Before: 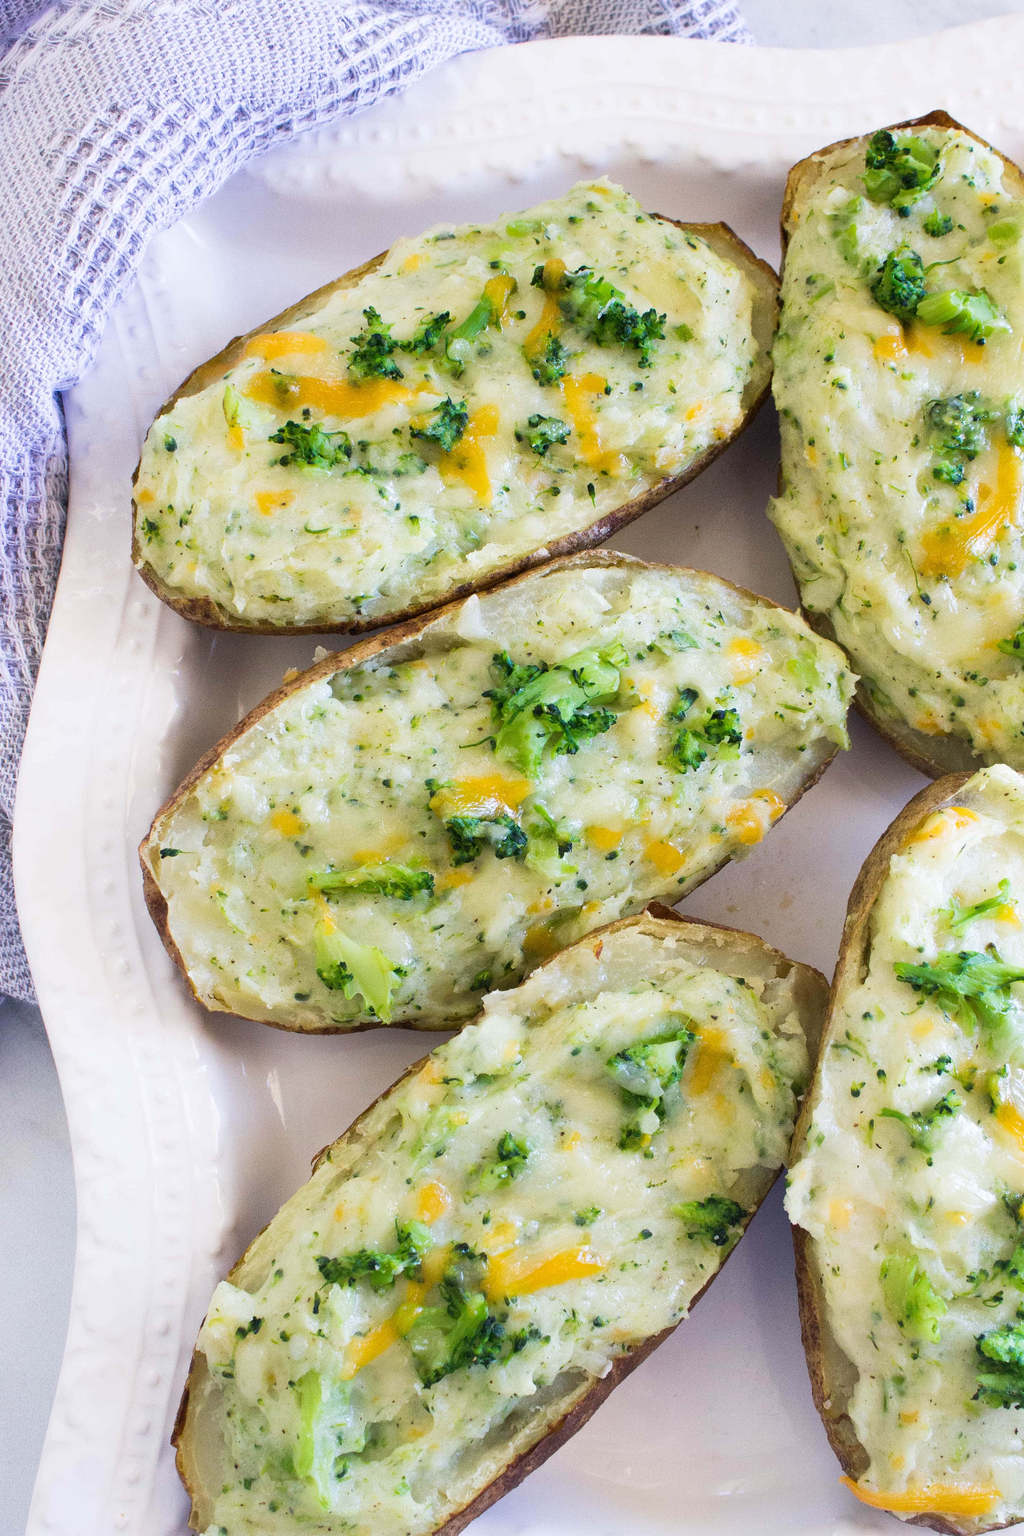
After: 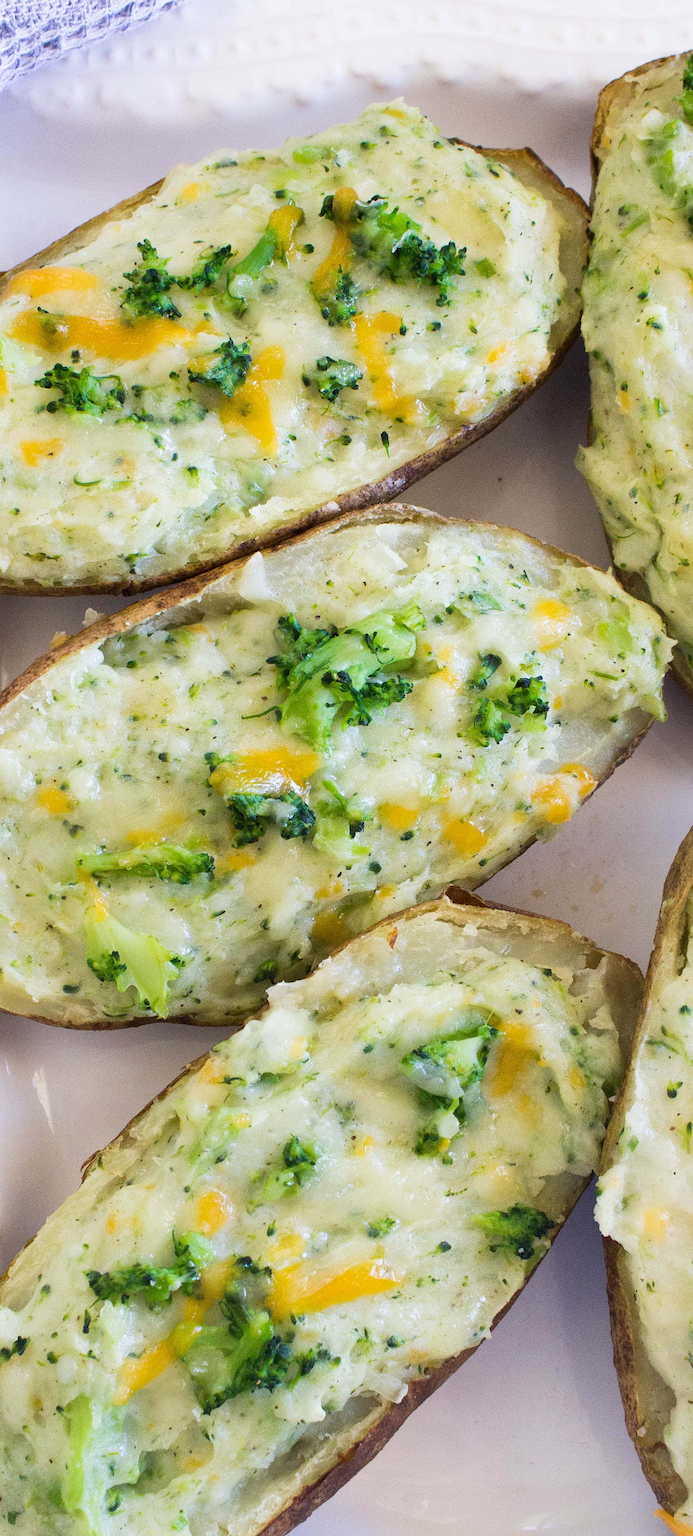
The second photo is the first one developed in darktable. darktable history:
crop and rotate: left 23.156%, top 5.633%, right 14.456%, bottom 2.278%
